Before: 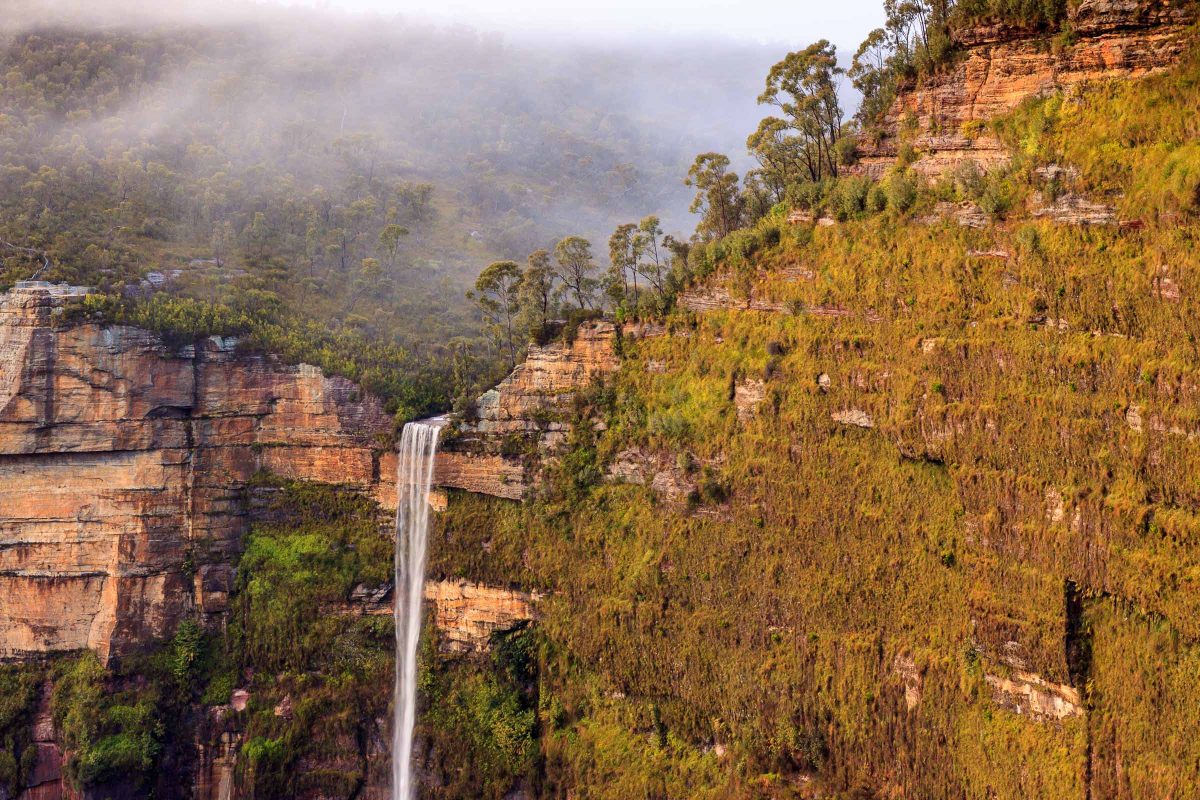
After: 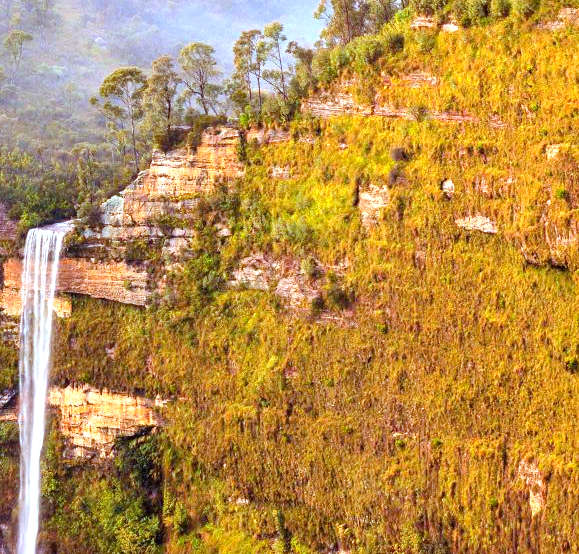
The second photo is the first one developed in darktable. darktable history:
exposure: black level correction 0, exposure 0.952 EV, compensate highlight preservation false
contrast brightness saturation: saturation -0.059
color calibration: illuminant custom, x 0.388, y 0.387, temperature 3820.92 K
crop: left 31.404%, top 24.275%, right 20.314%, bottom 6.47%
color balance rgb: power › luminance 9.908%, power › chroma 2.803%, power › hue 59.8°, perceptual saturation grading › global saturation 16.534%
